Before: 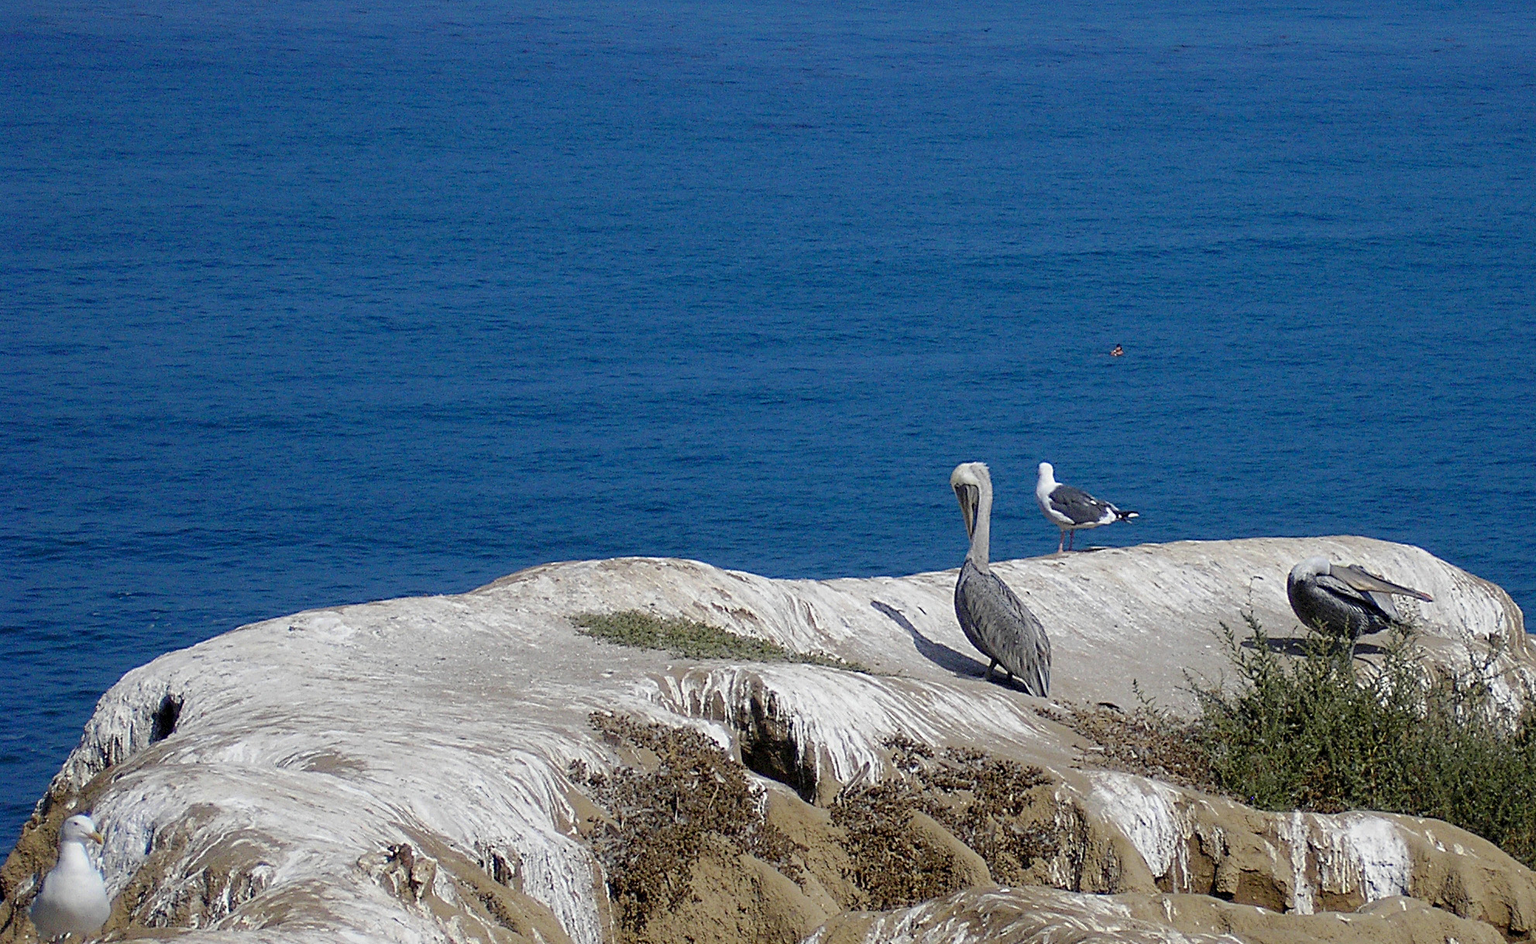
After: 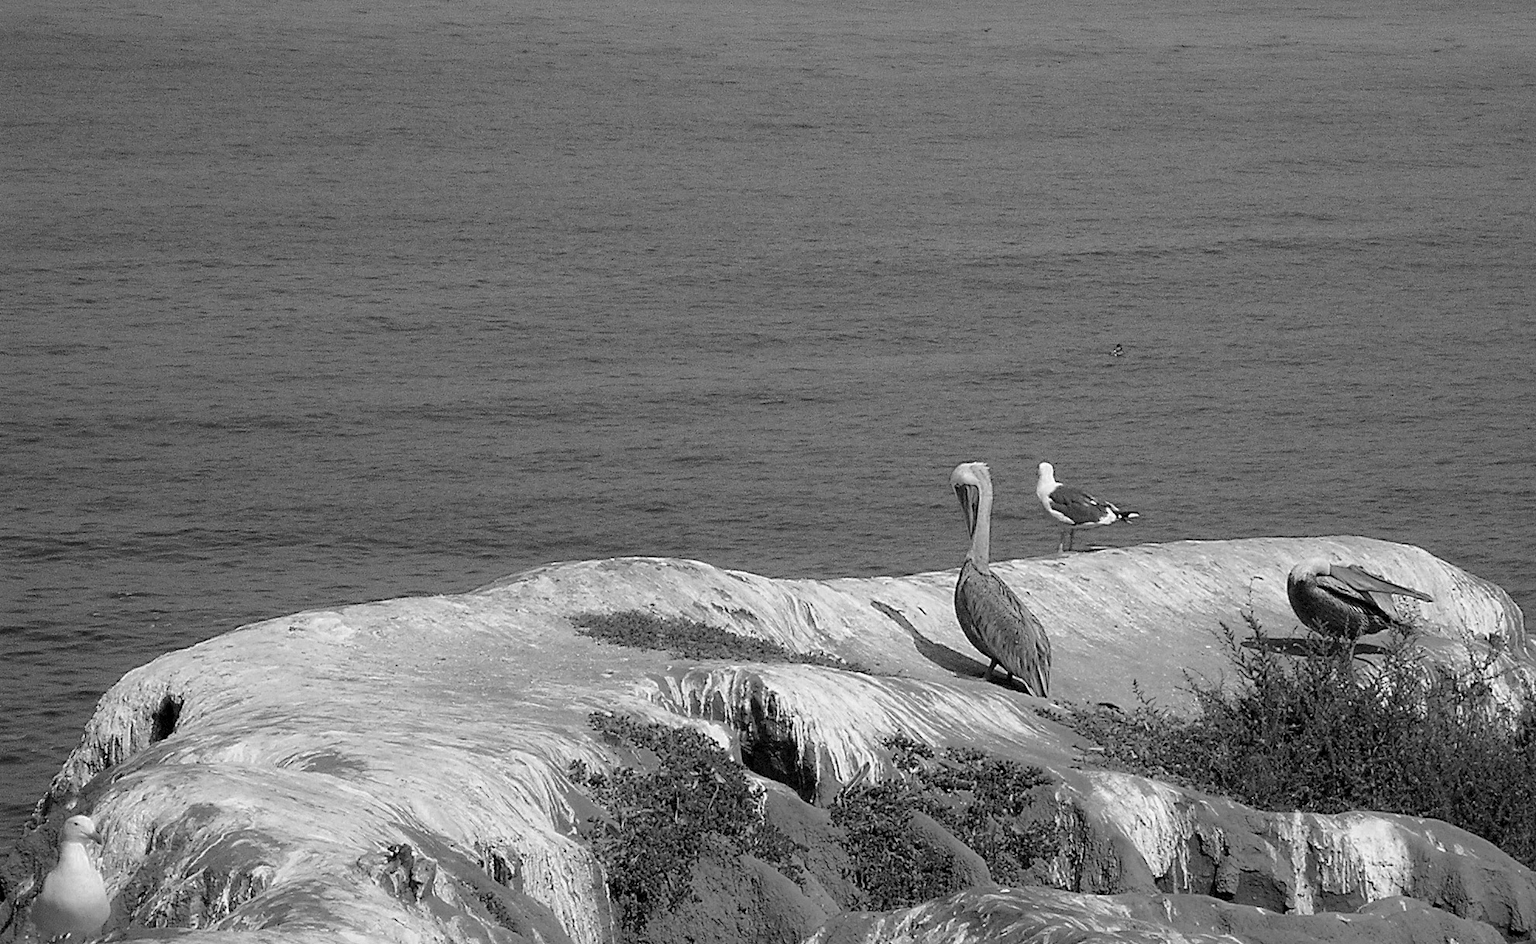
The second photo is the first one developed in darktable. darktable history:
color correction: highlights b* -0.049, saturation 0.323
color zones: curves: ch0 [(0.287, 0.048) (0.493, 0.484) (0.737, 0.816)]; ch1 [(0, 0) (0.143, 0) (0.286, 0) (0.429, 0) (0.571, 0) (0.714, 0) (0.857, 0)], mix 100.84%
velvia: on, module defaults
